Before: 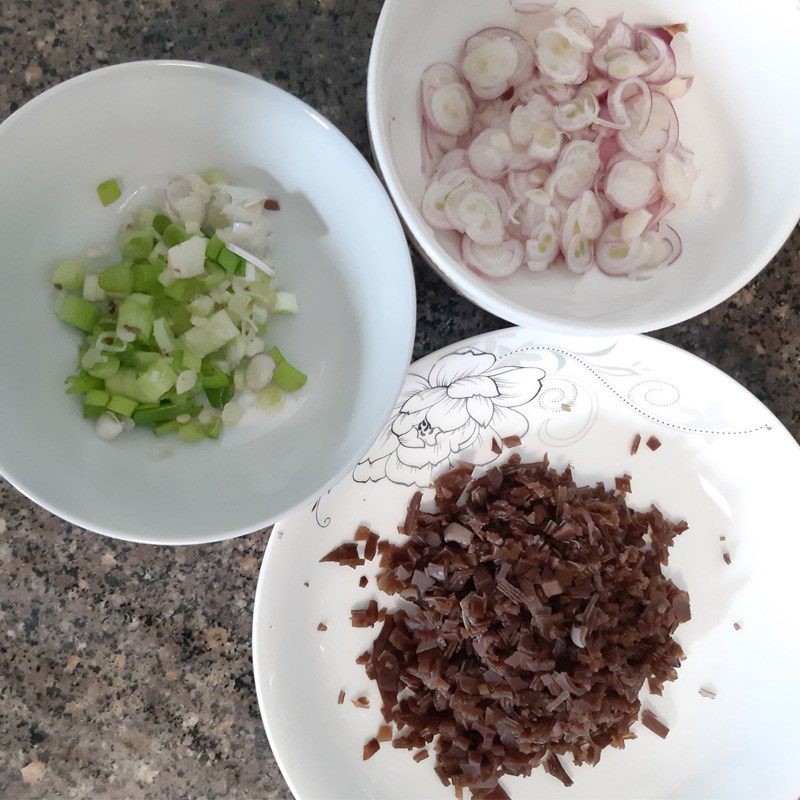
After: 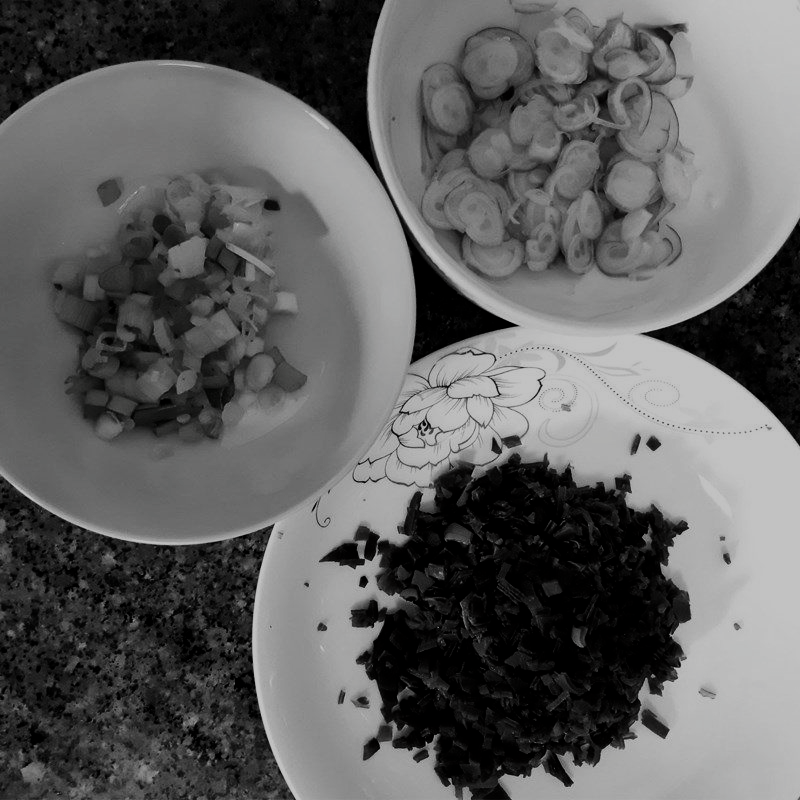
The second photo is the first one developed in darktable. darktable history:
filmic rgb: black relative exposure -5.08 EV, white relative exposure 3.98 EV, threshold 5.94 EV, hardness 2.89, contrast 1.297, highlights saturation mix -29.85%, enable highlight reconstruction true
contrast brightness saturation: contrast -0.028, brightness -0.584, saturation -0.984
